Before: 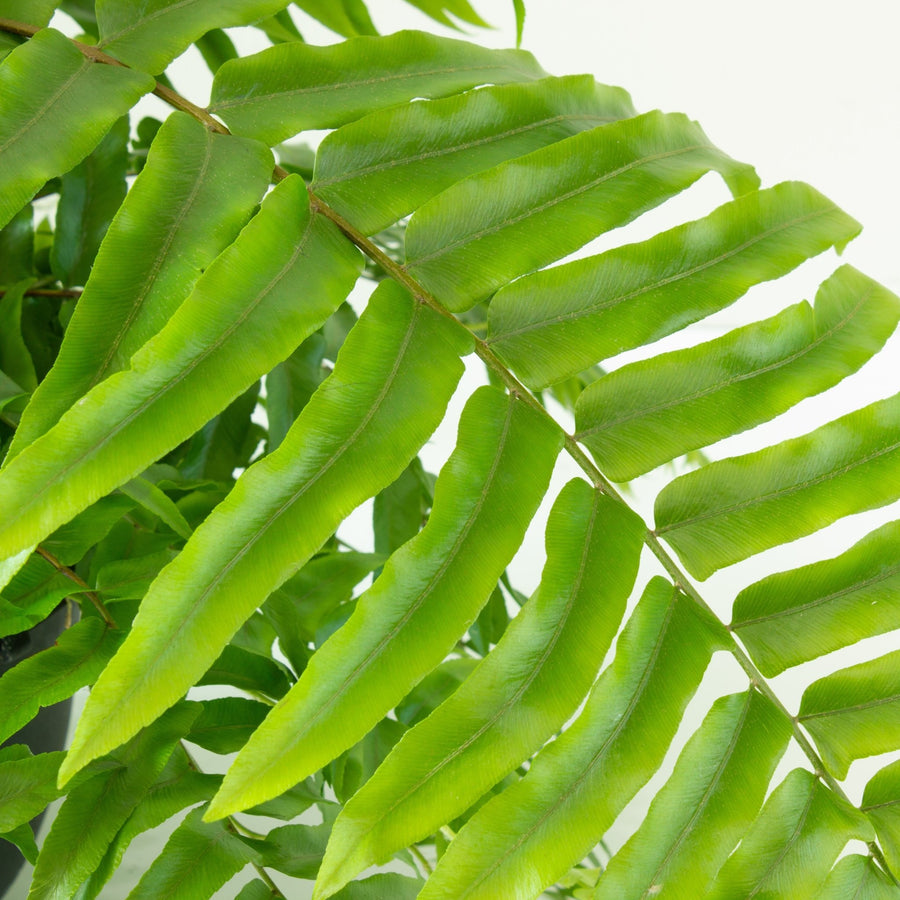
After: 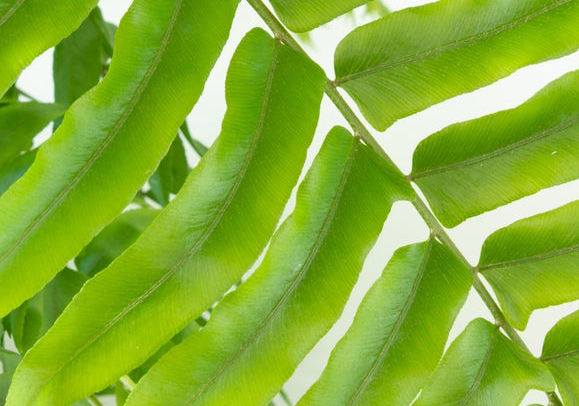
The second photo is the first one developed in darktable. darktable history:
crop and rotate: left 35.614%, top 50.006%, bottom 4.78%
